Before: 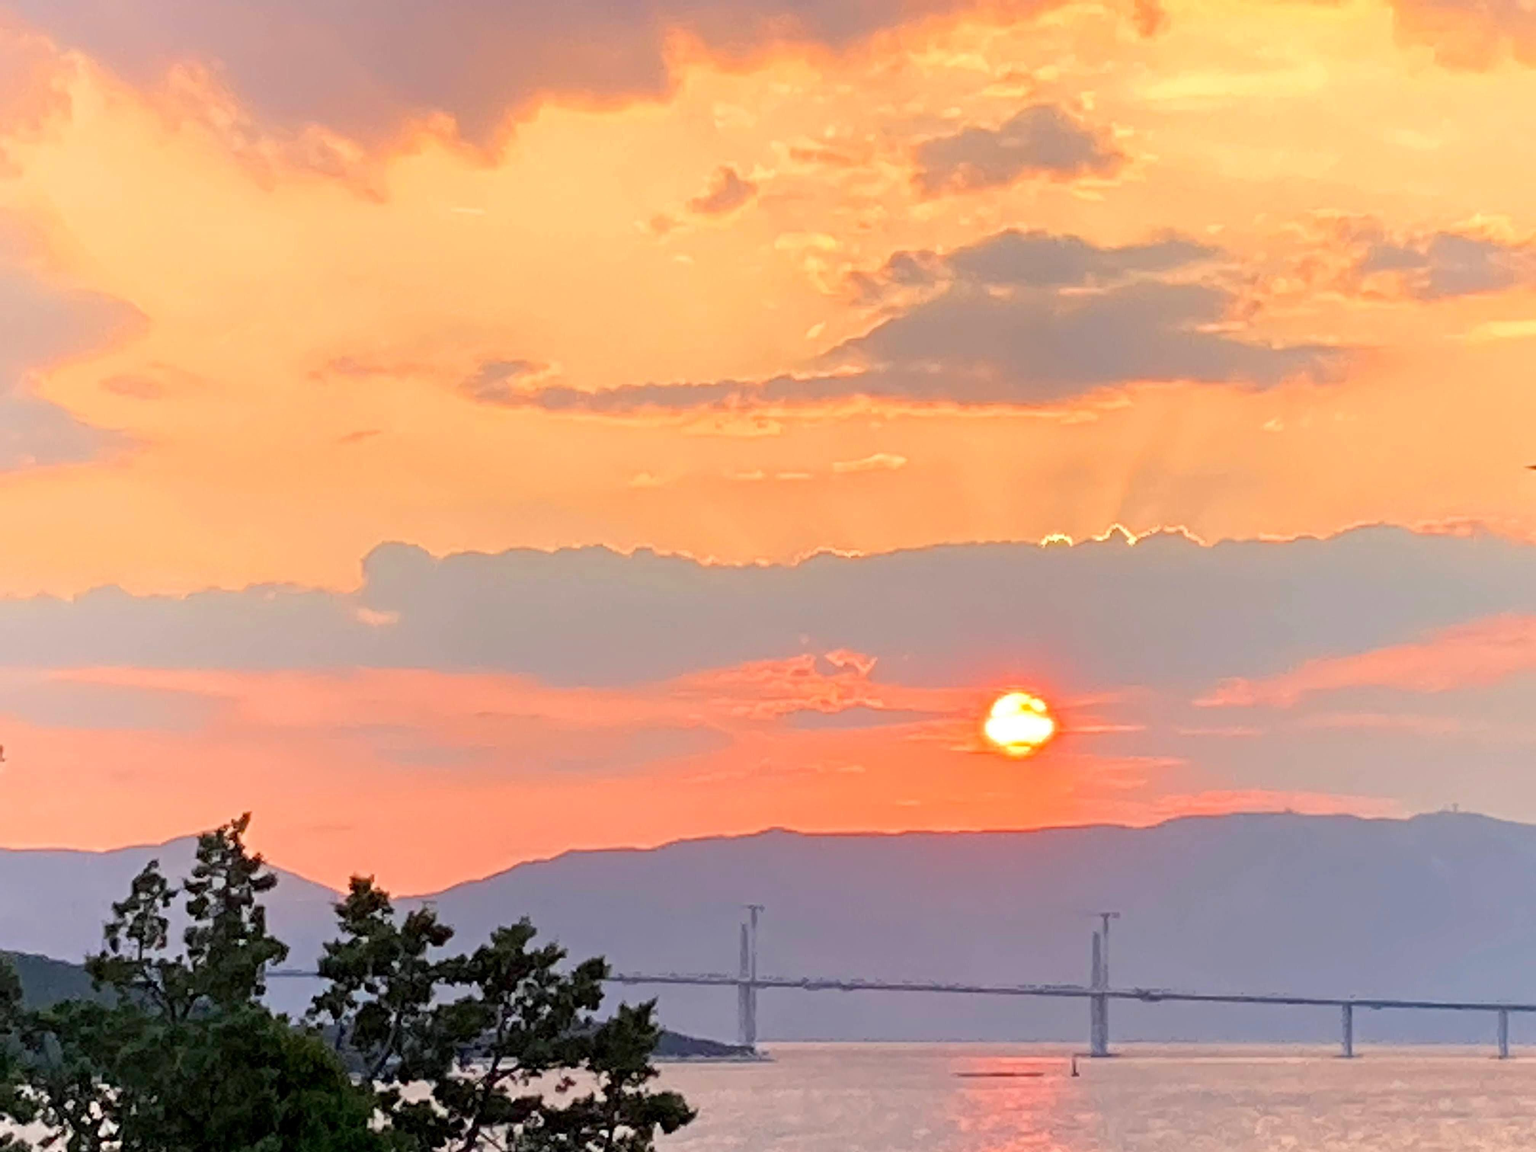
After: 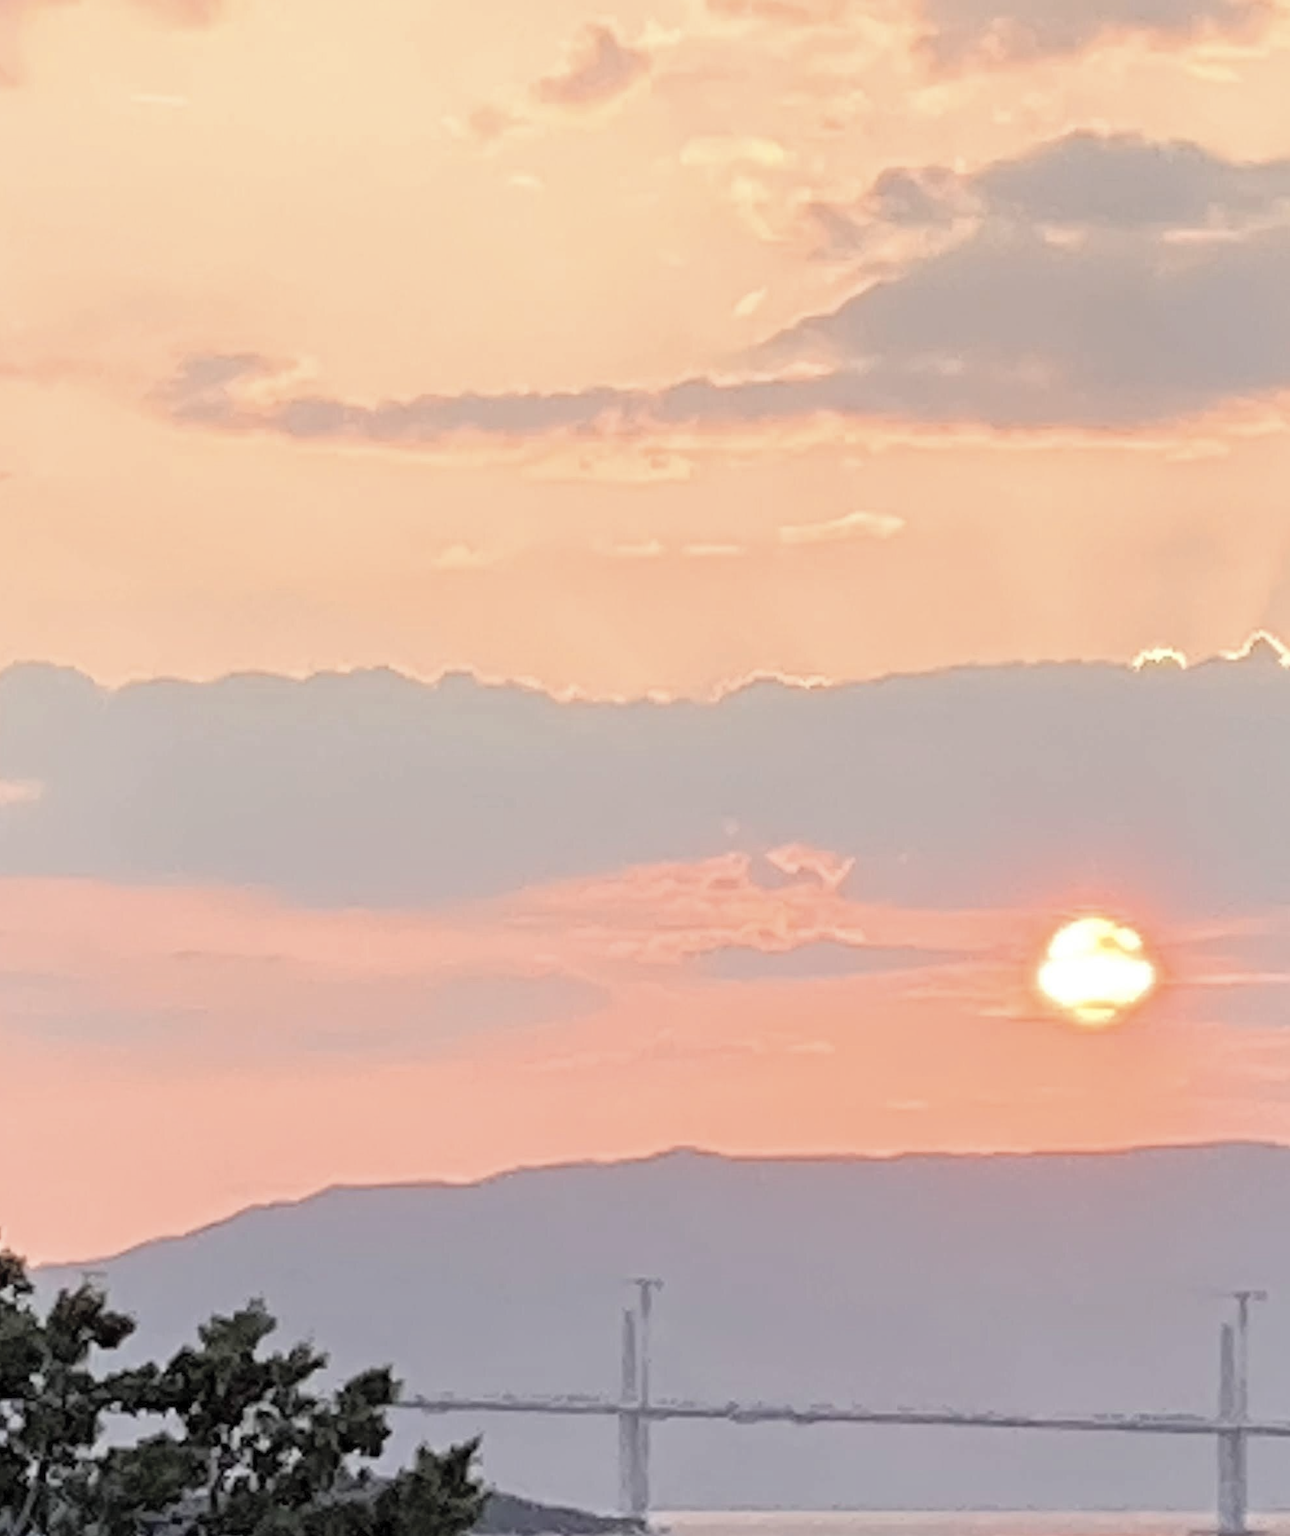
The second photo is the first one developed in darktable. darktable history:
contrast brightness saturation: brightness 0.18, saturation -0.5
crop and rotate: angle 0.02°, left 24.353%, top 13.219%, right 26.156%, bottom 8.224%
